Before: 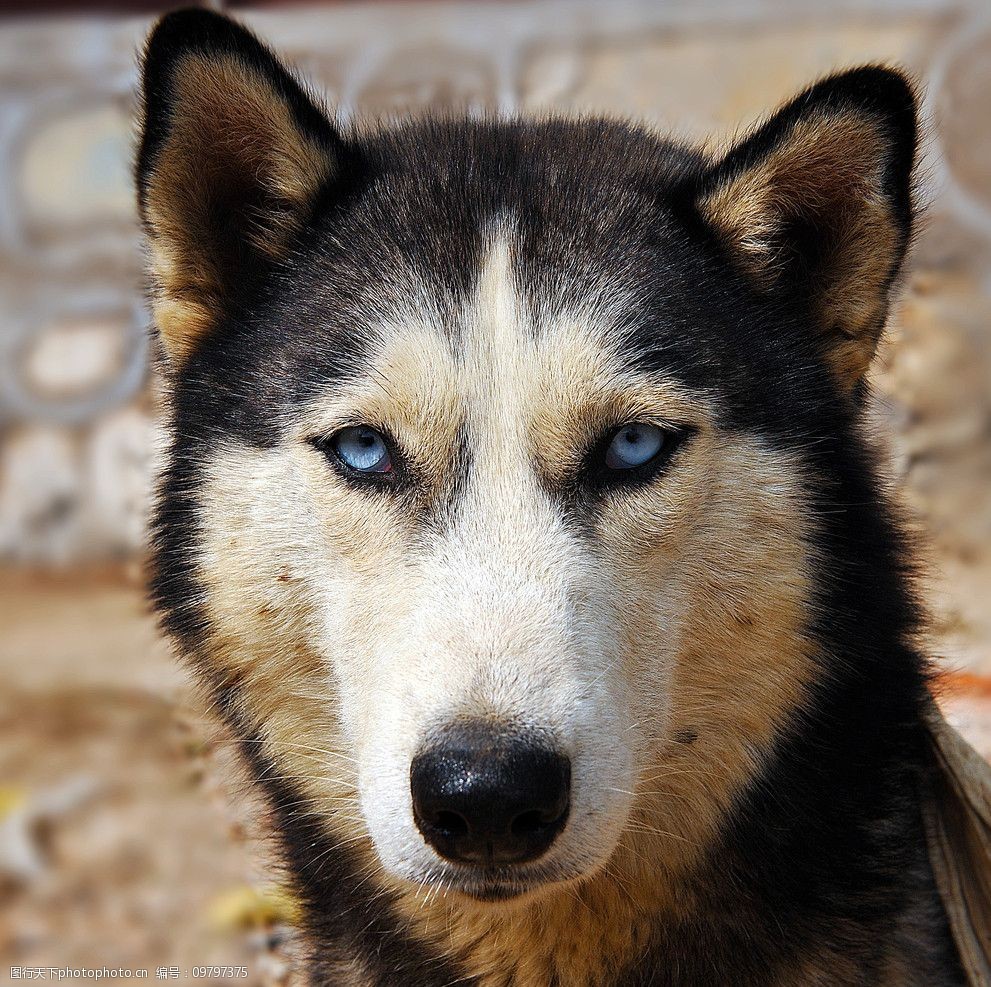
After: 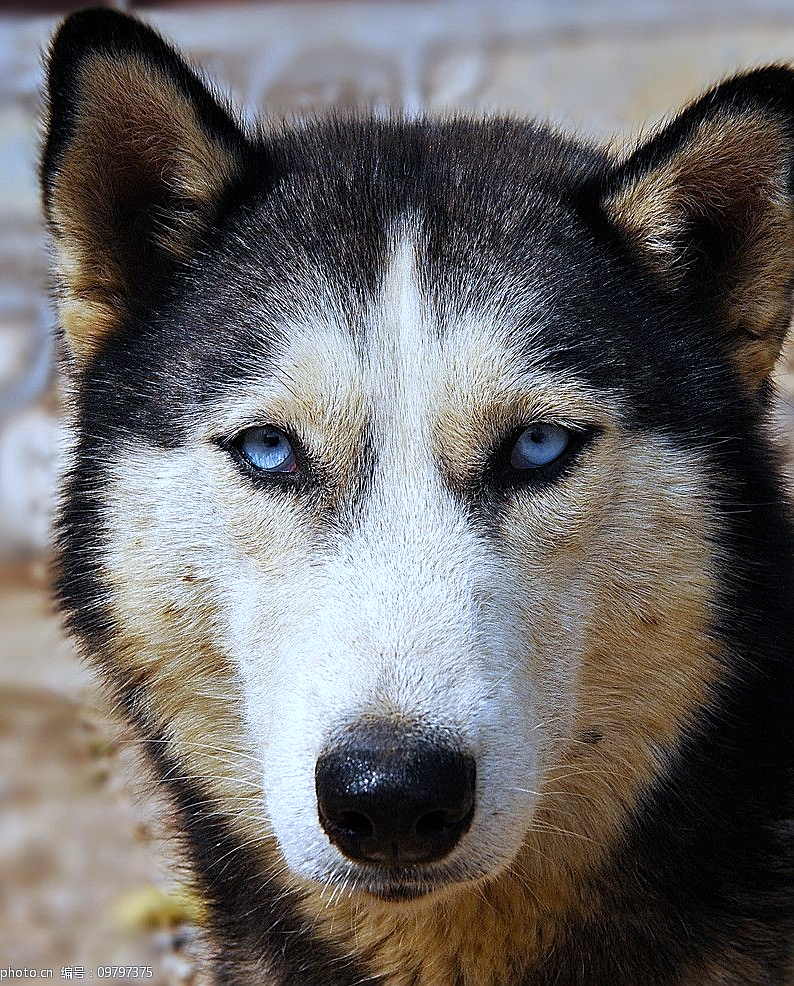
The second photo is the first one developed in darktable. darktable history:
white balance: red 0.926, green 1.003, blue 1.133
sharpen: on, module defaults
crop and rotate: left 9.597%, right 10.195%
